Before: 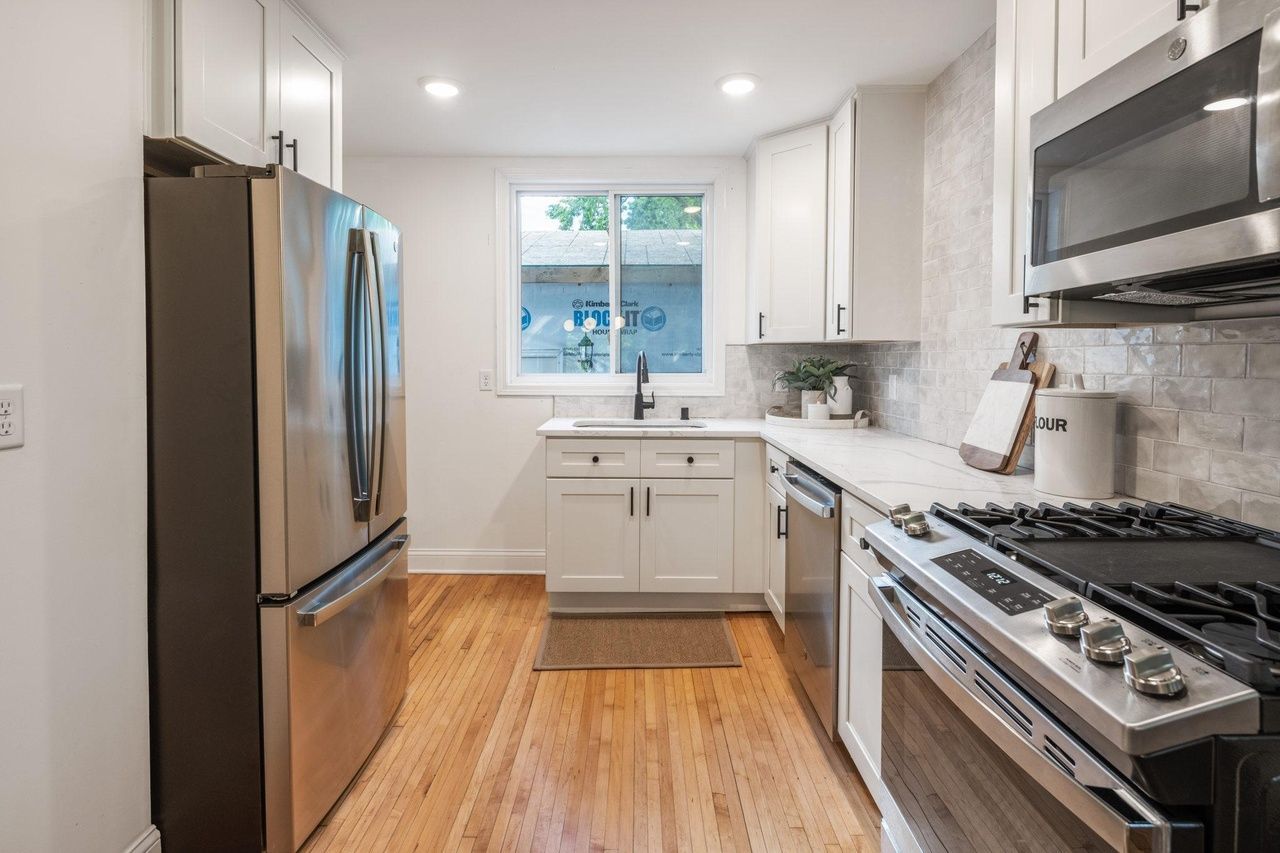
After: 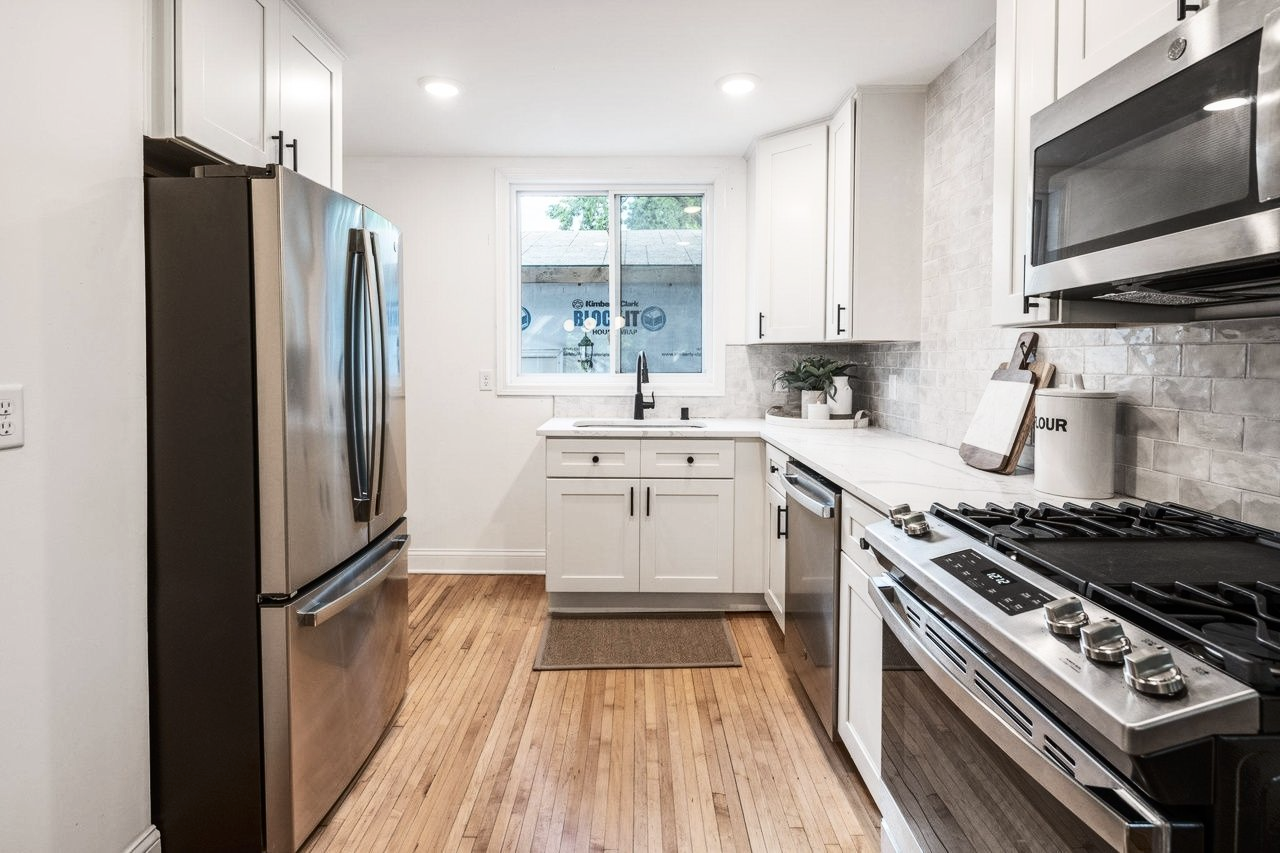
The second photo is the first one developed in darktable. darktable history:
contrast brightness saturation: contrast 0.248, saturation -0.312
